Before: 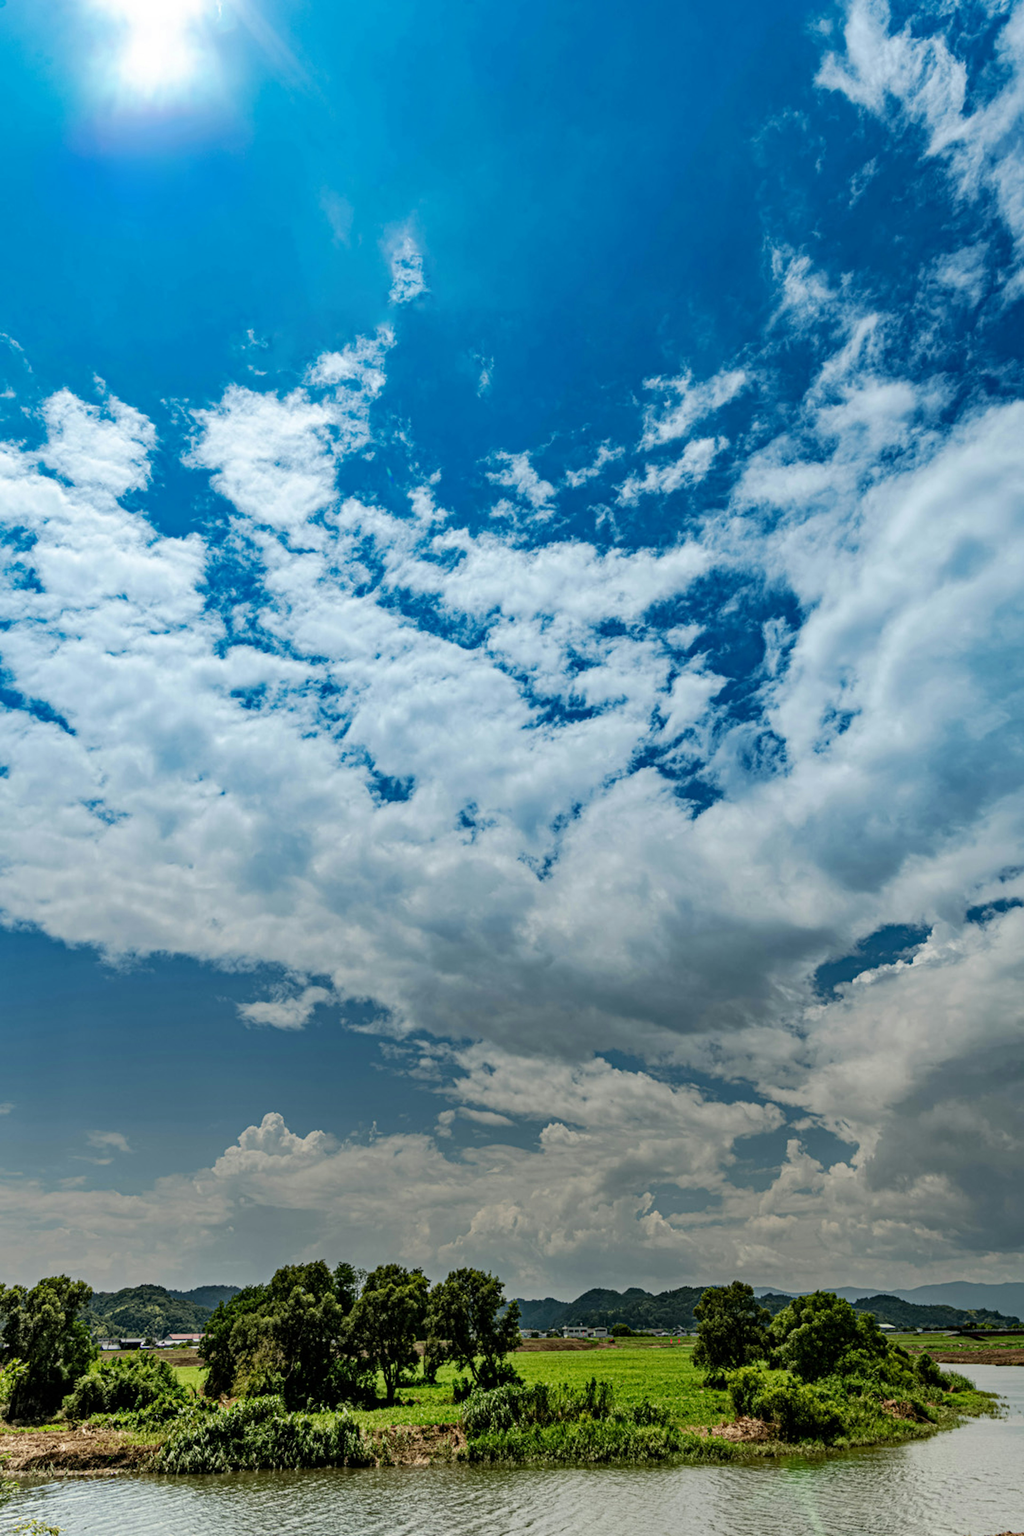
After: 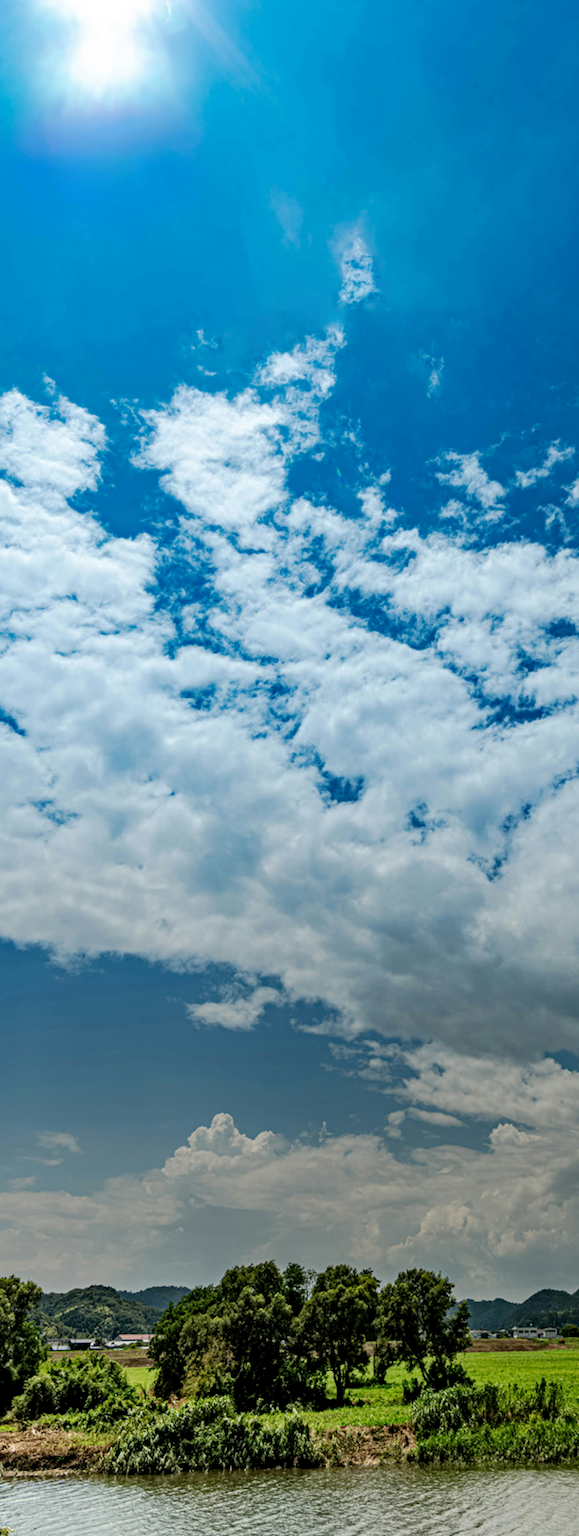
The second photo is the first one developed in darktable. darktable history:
crop: left 4.962%, right 38.458%
exposure: black level correction 0.001, compensate highlight preservation false
